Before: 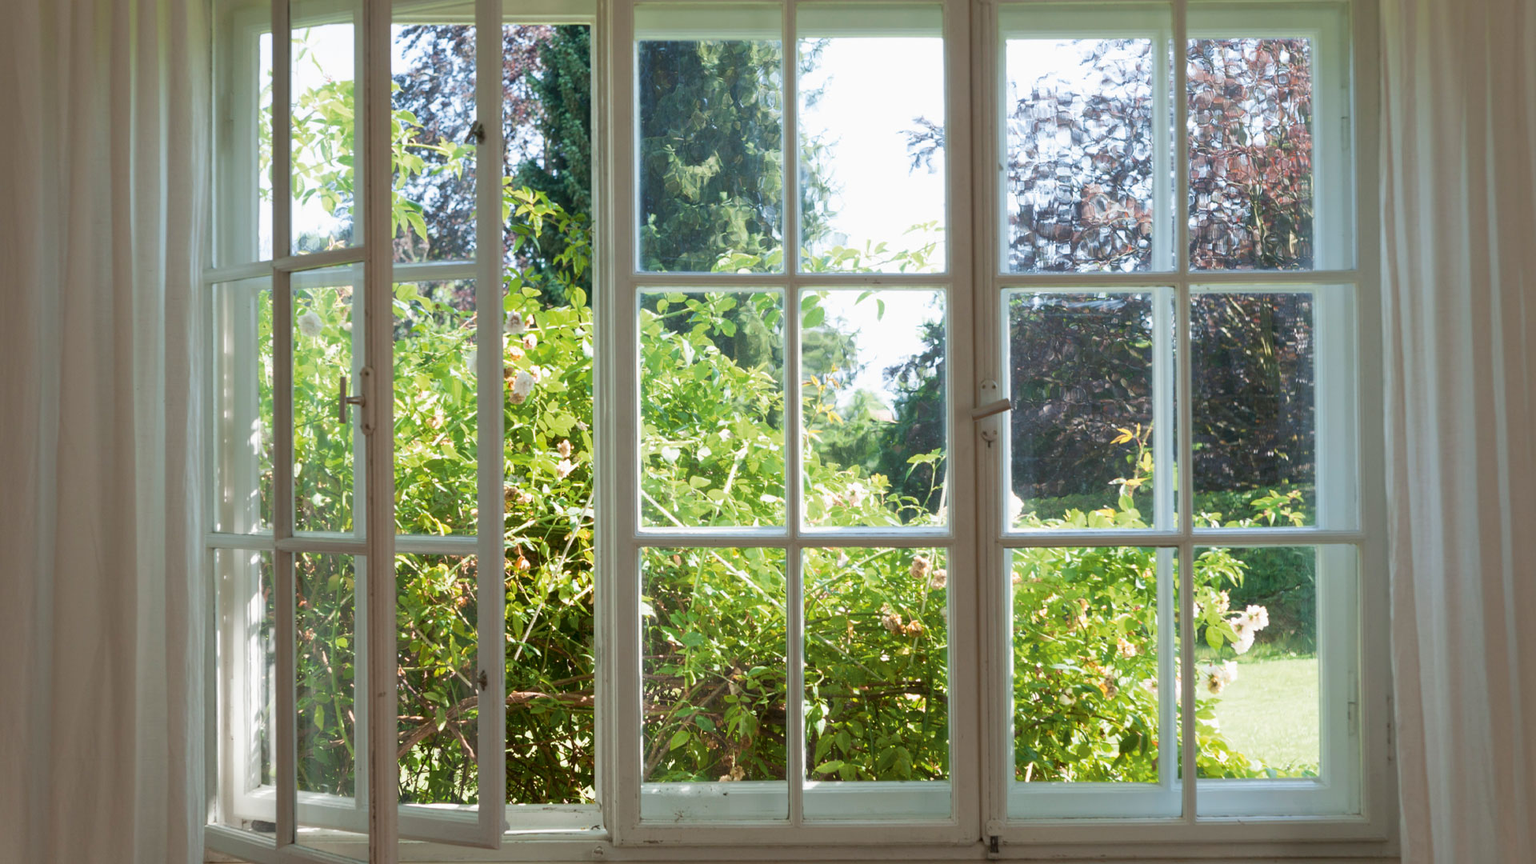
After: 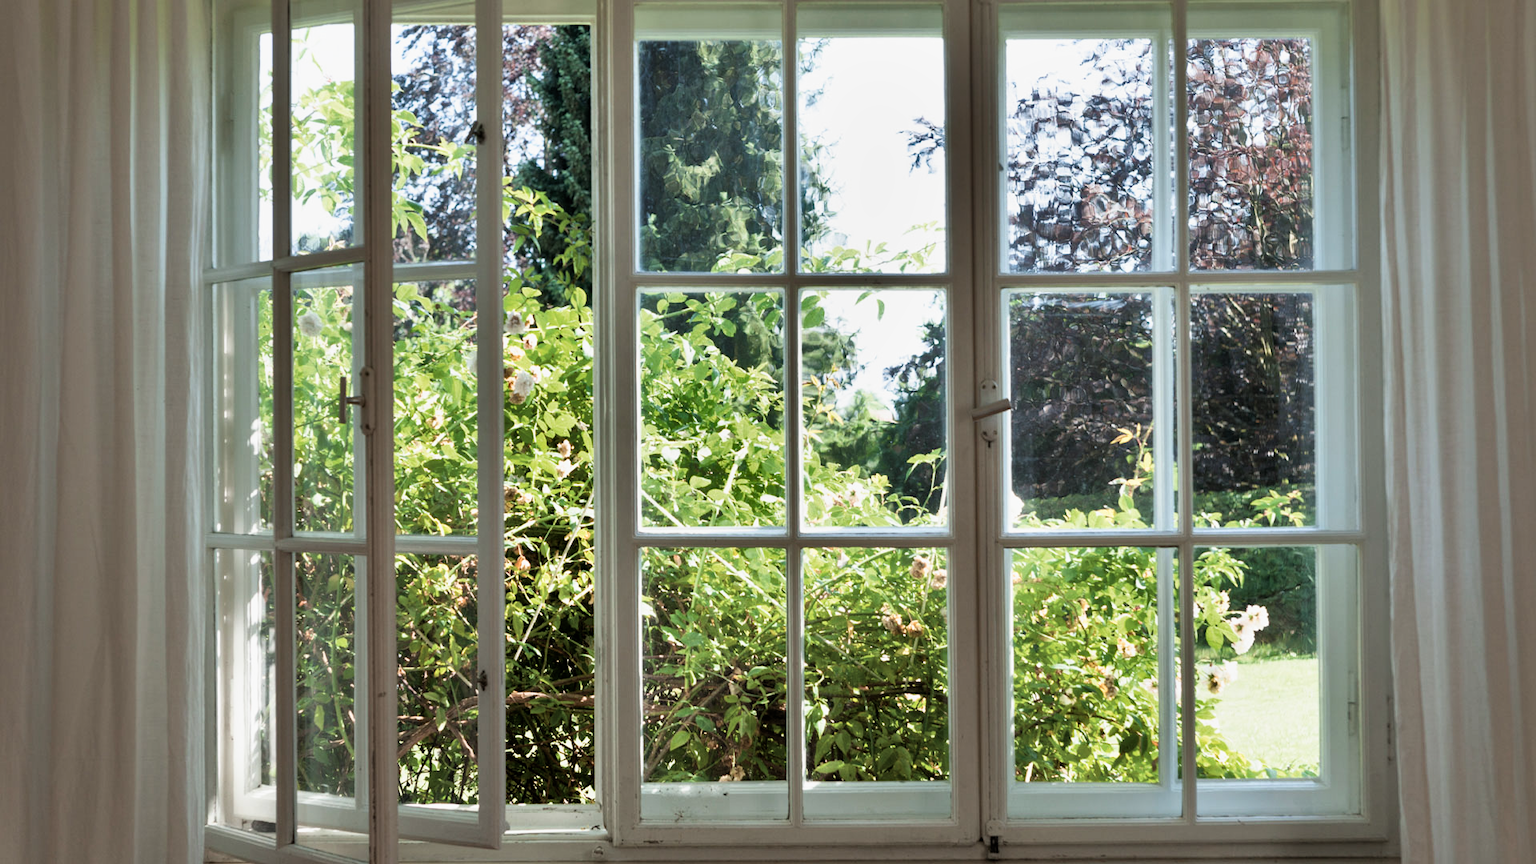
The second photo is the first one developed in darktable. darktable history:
filmic rgb: black relative exposure -8.67 EV, white relative exposure 2.65 EV, target black luminance 0%, target white luminance 99.881%, hardness 6.25, latitude 74.57%, contrast 1.315, highlights saturation mix -6.23%, color science v5 (2021), contrast in shadows safe, contrast in highlights safe
shadows and highlights: shadows 21.04, highlights -81.75, soften with gaussian
